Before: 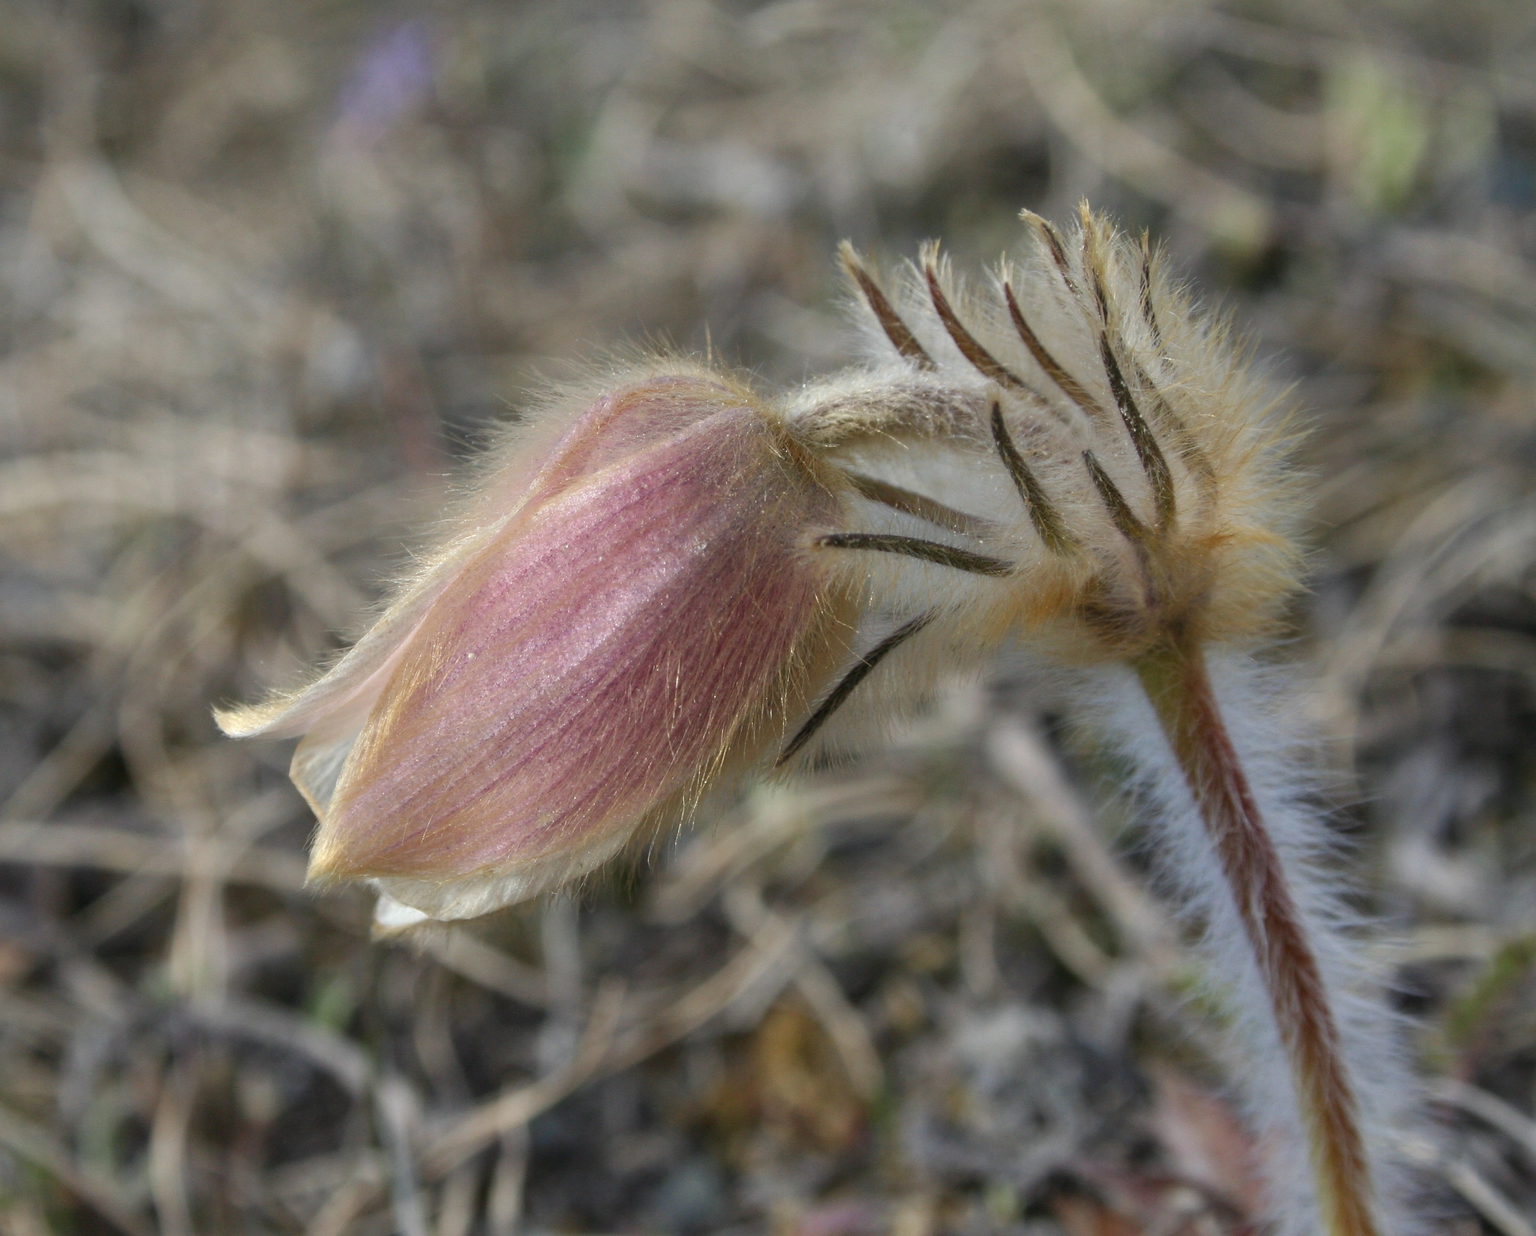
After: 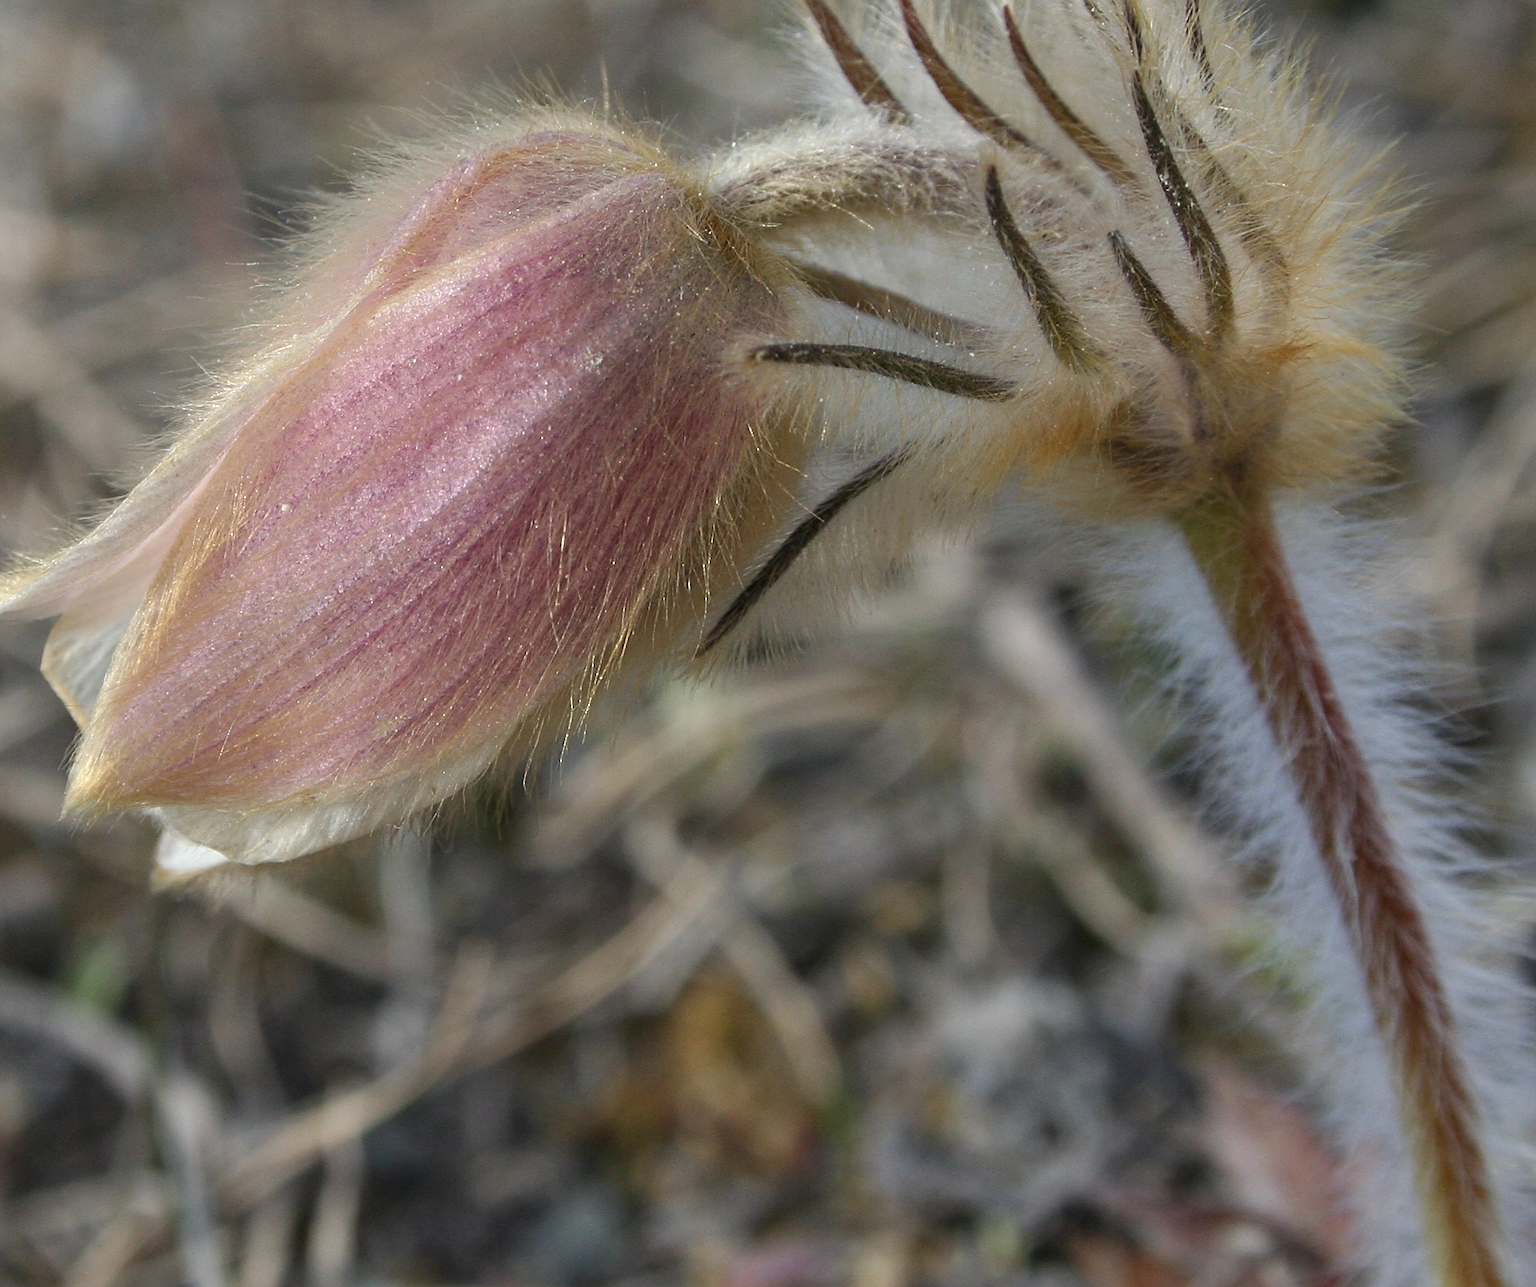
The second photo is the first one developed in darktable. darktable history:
crop: left 16.866%, top 22.558%, right 8.802%
sharpen: on, module defaults
